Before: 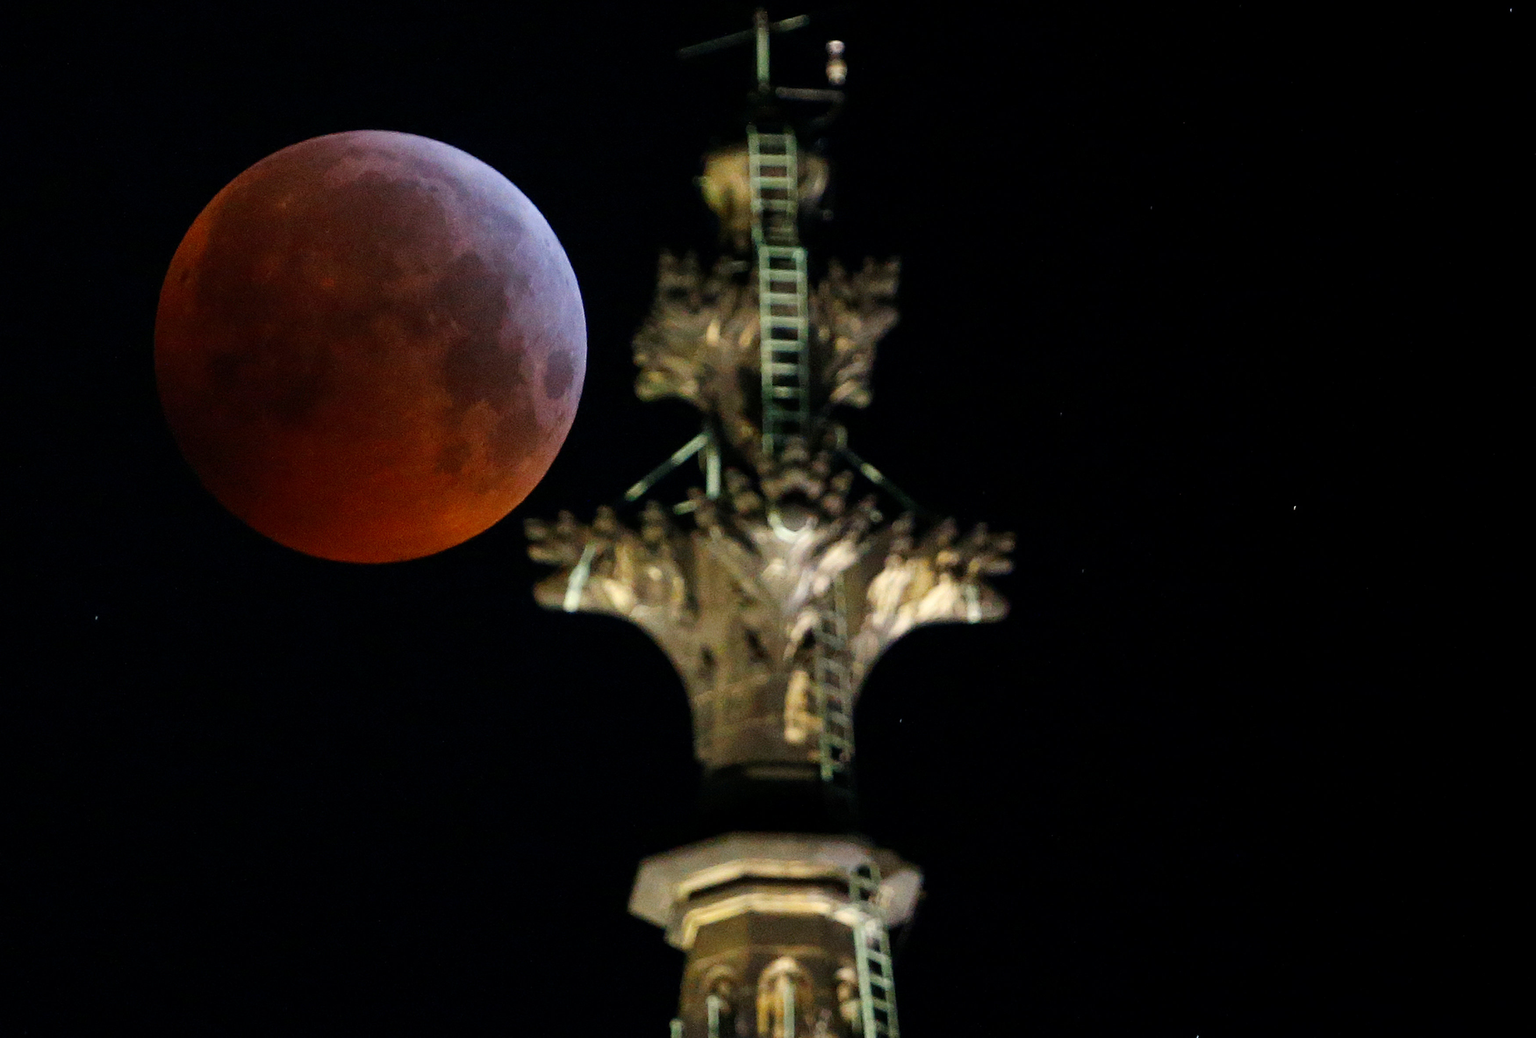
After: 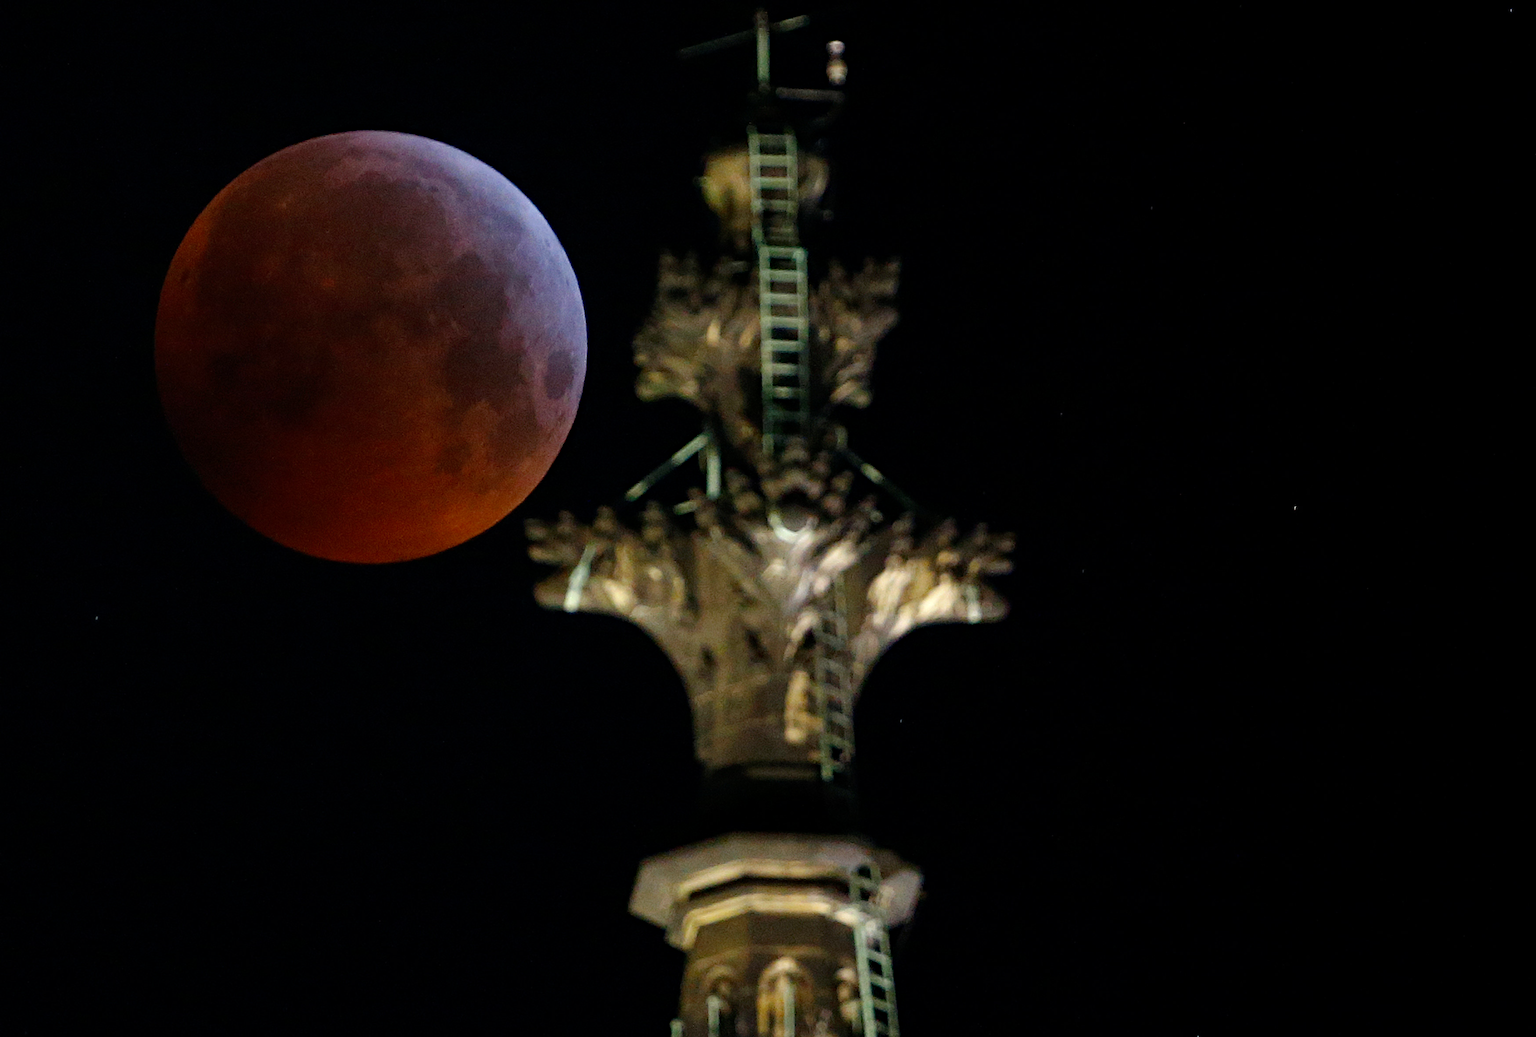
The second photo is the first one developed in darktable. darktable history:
haze removal: compatibility mode true, adaptive false
exposure: exposure -0.485 EV, compensate highlight preservation false
